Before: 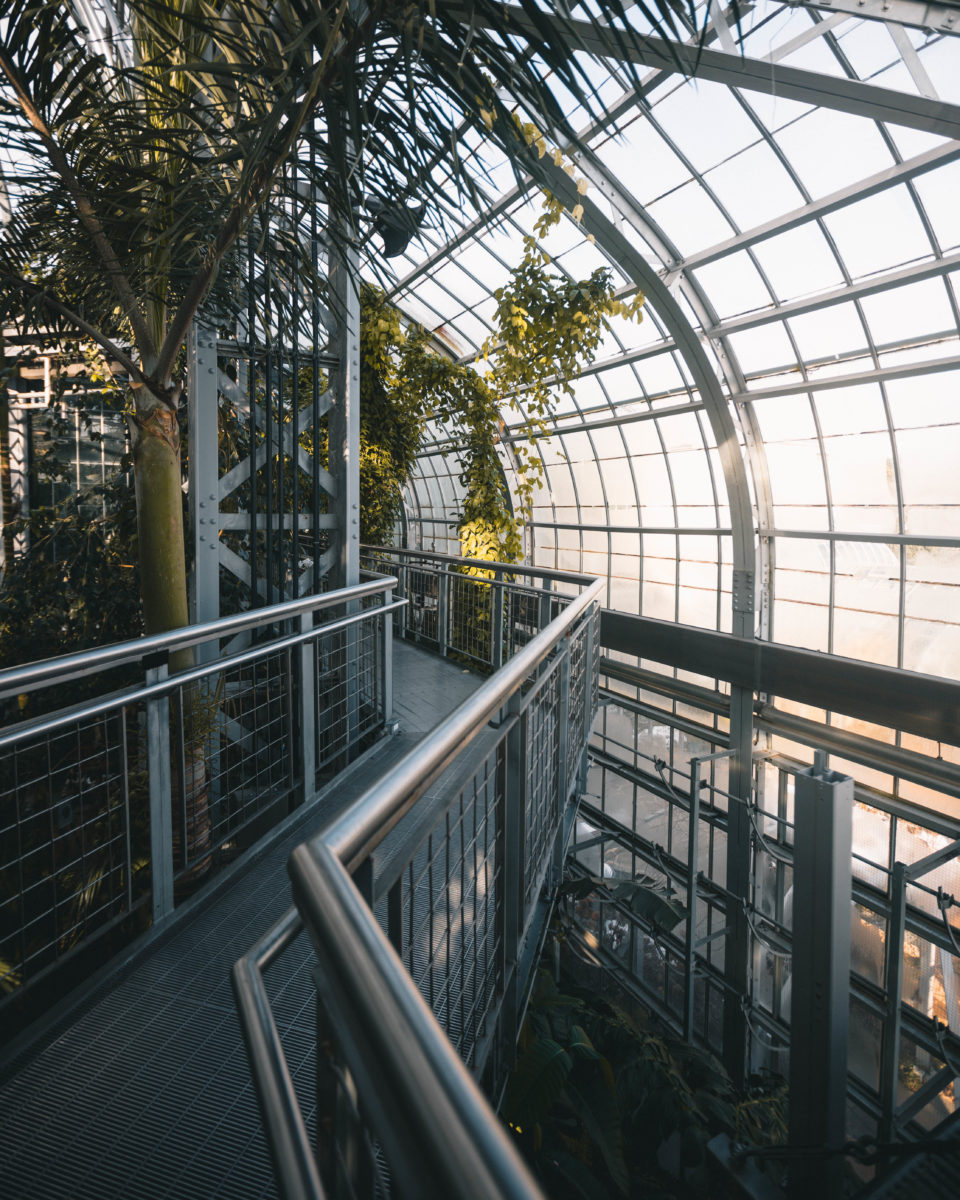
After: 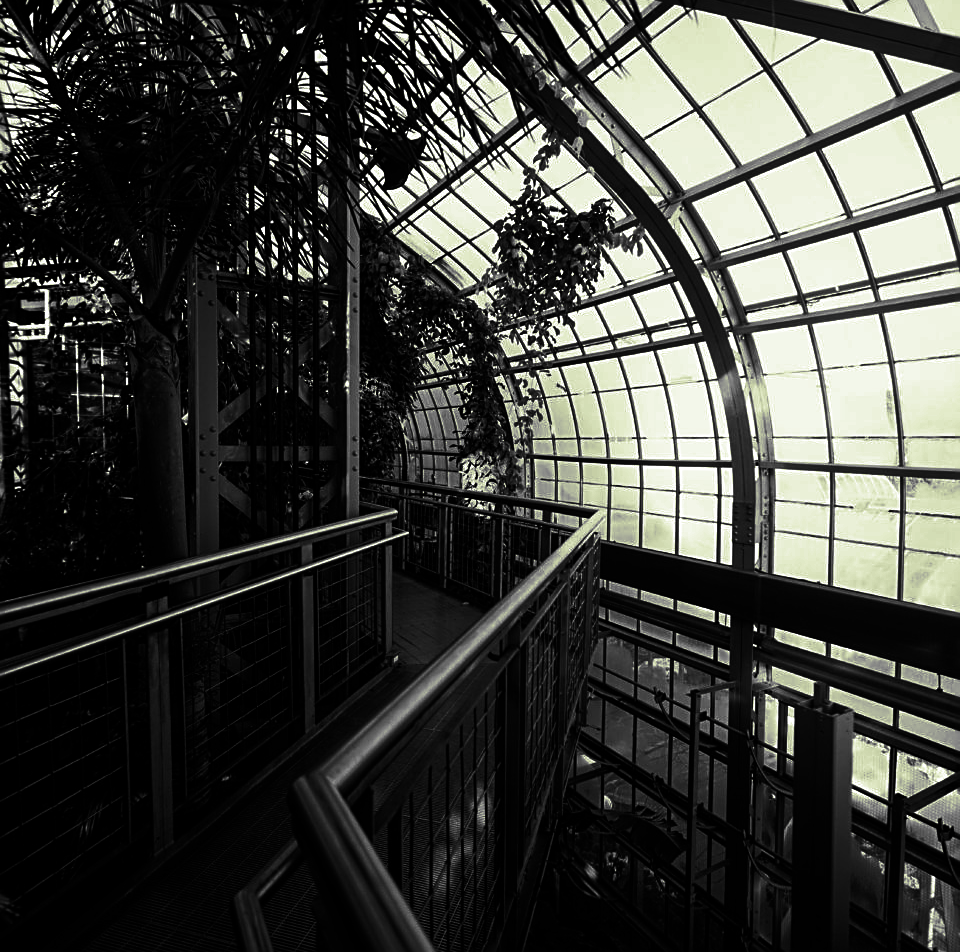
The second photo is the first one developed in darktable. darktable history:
contrast brightness saturation: contrast 0.02, brightness -1, saturation -1
split-toning: shadows › hue 290.82°, shadows › saturation 0.34, highlights › saturation 0.38, balance 0, compress 50%
sharpen: on, module defaults
color balance: mode lift, gamma, gain (sRGB)
crop and rotate: top 5.667%, bottom 14.937%
